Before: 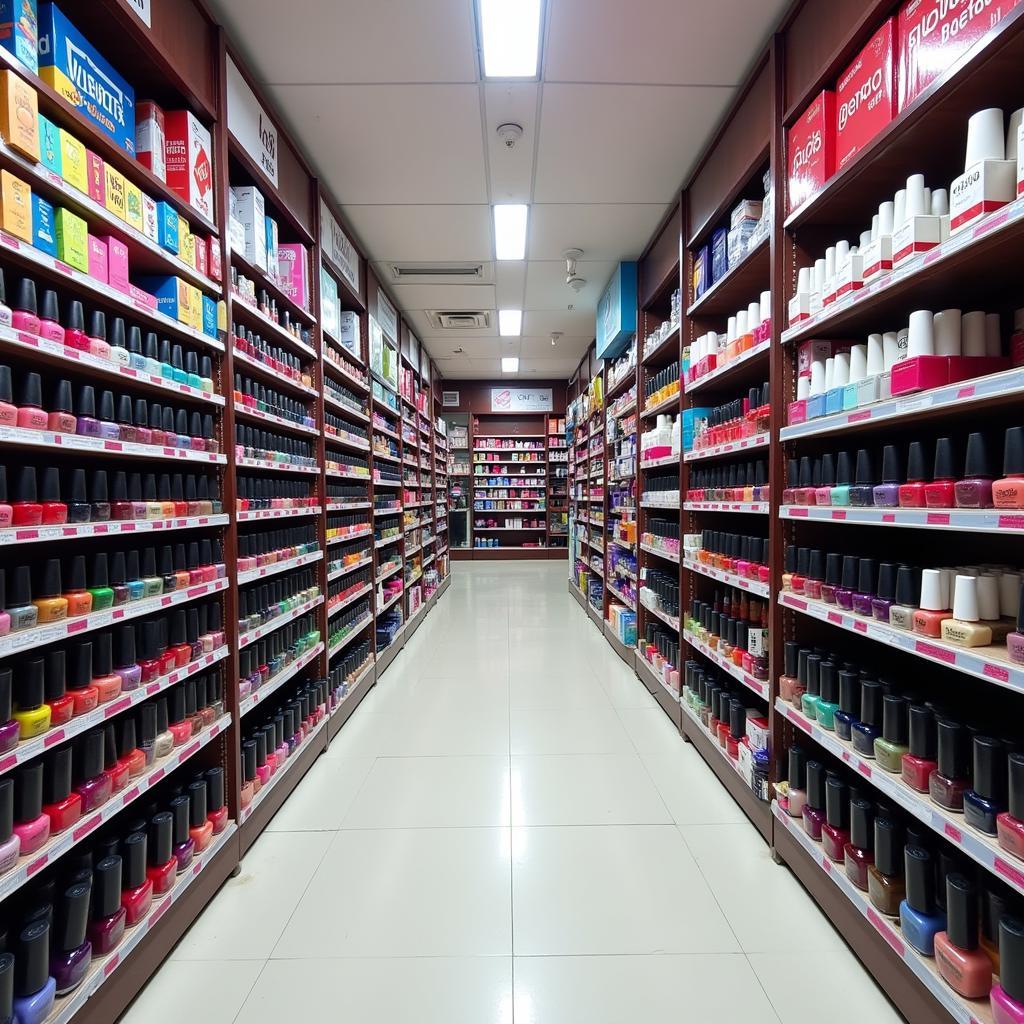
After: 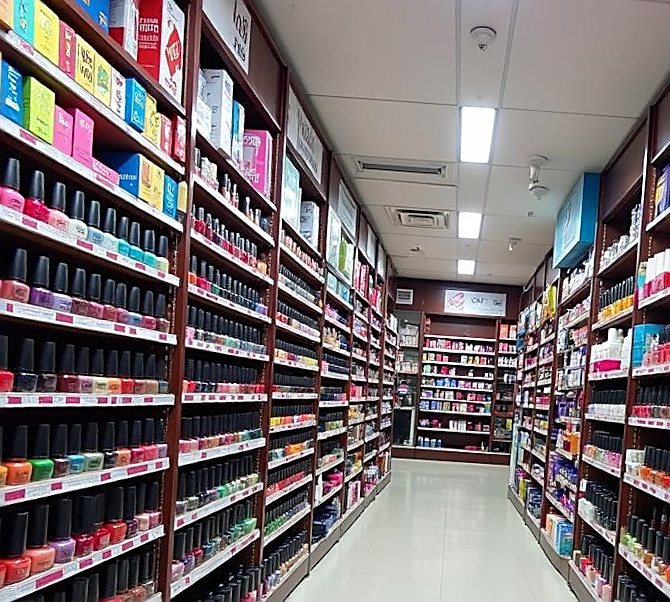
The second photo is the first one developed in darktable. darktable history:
sharpen: amount 0.752
crop and rotate: angle -4.3°, left 2.178%, top 6.724%, right 27.609%, bottom 30.161%
